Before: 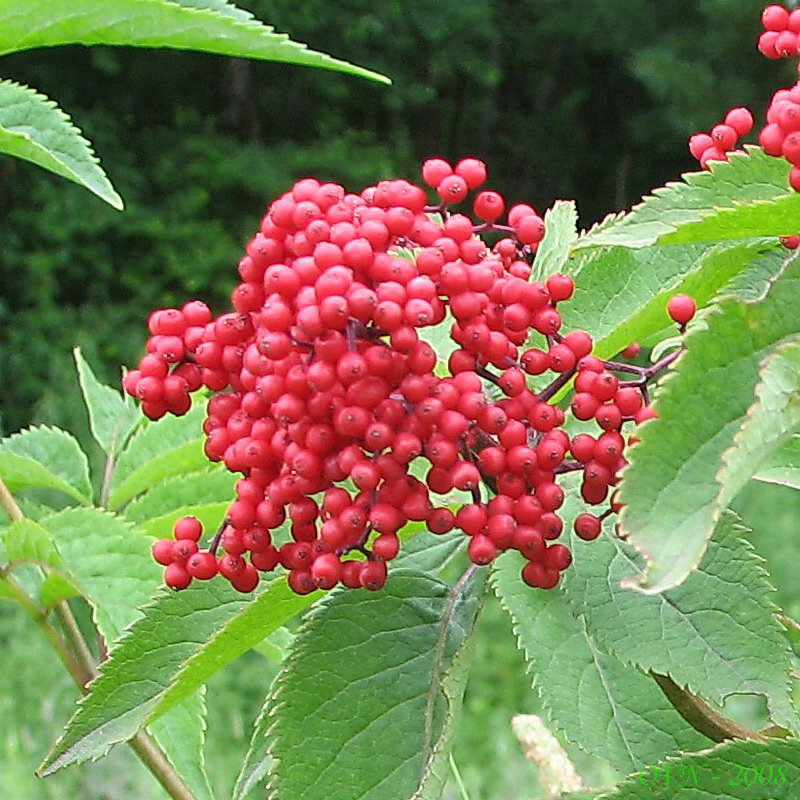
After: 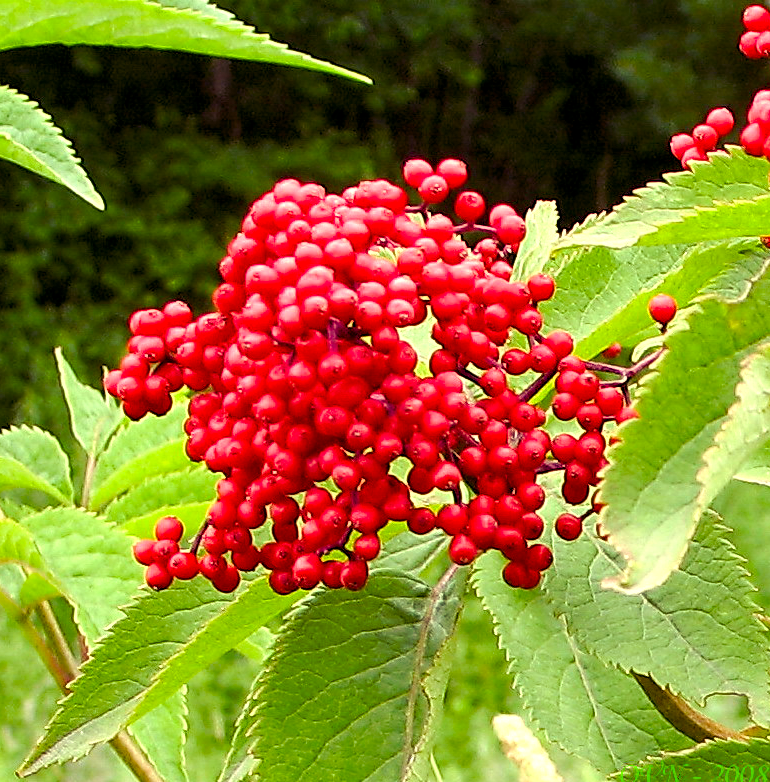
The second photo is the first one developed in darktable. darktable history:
crop and rotate: left 2.536%, right 1.107%, bottom 2.246%
tone curve: curves: ch0 [(0, 0) (0.003, 0.003) (0.011, 0.011) (0.025, 0.024) (0.044, 0.043) (0.069, 0.068) (0.1, 0.098) (0.136, 0.133) (0.177, 0.174) (0.224, 0.22) (0.277, 0.272) (0.335, 0.329) (0.399, 0.391) (0.468, 0.459) (0.543, 0.545) (0.623, 0.625) (0.709, 0.711) (0.801, 0.802) (0.898, 0.898) (1, 1)], preserve colors none
white balance: red 1.029, blue 0.92
color balance rgb: shadows lift › luminance -21.66%, shadows lift › chroma 8.98%, shadows lift › hue 283.37°, power › chroma 1.55%, power › hue 25.59°, highlights gain › luminance 6.08%, highlights gain › chroma 2.55%, highlights gain › hue 90°, global offset › luminance -0.87%, perceptual saturation grading › global saturation 27.49%, perceptual saturation grading › highlights -28.39%, perceptual saturation grading › mid-tones 15.22%, perceptual saturation grading › shadows 33.98%, perceptual brilliance grading › highlights 10%, perceptual brilliance grading › mid-tones 5%
